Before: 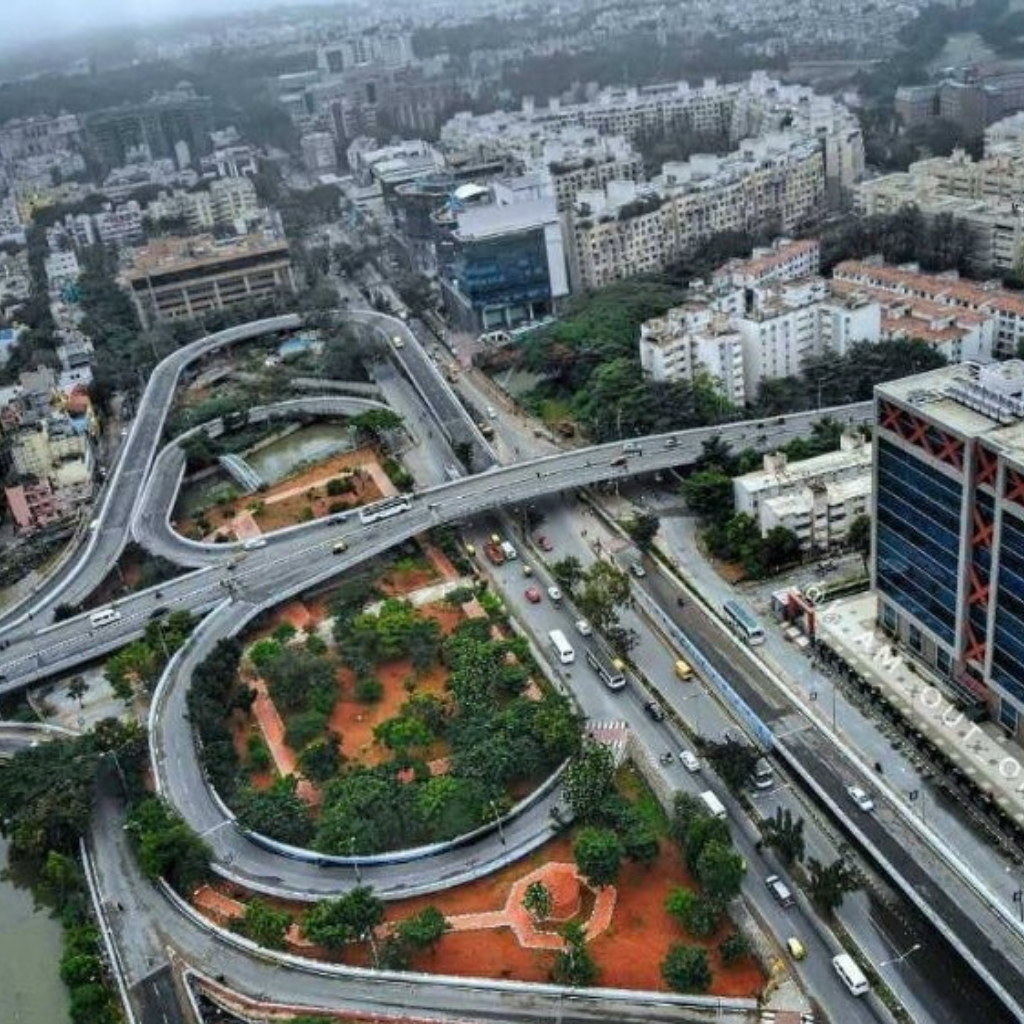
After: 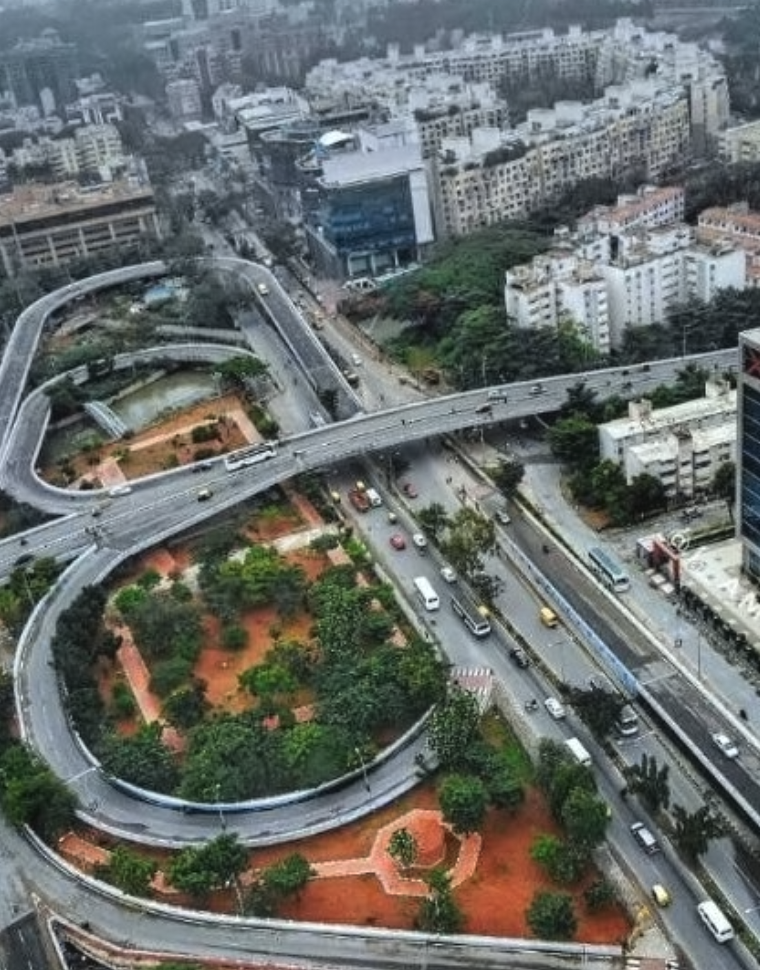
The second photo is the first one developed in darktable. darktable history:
crop and rotate: left 13.212%, top 5.267%, right 12.532%
exposure: black level correction -0.004, exposure 0.057 EV, compensate exposure bias true, compensate highlight preservation false
contrast equalizer: y [[0.5 ×6], [0.5 ×6], [0.5 ×6], [0 ×6], [0, 0.039, 0.251, 0.29, 0.293, 0.292]]
